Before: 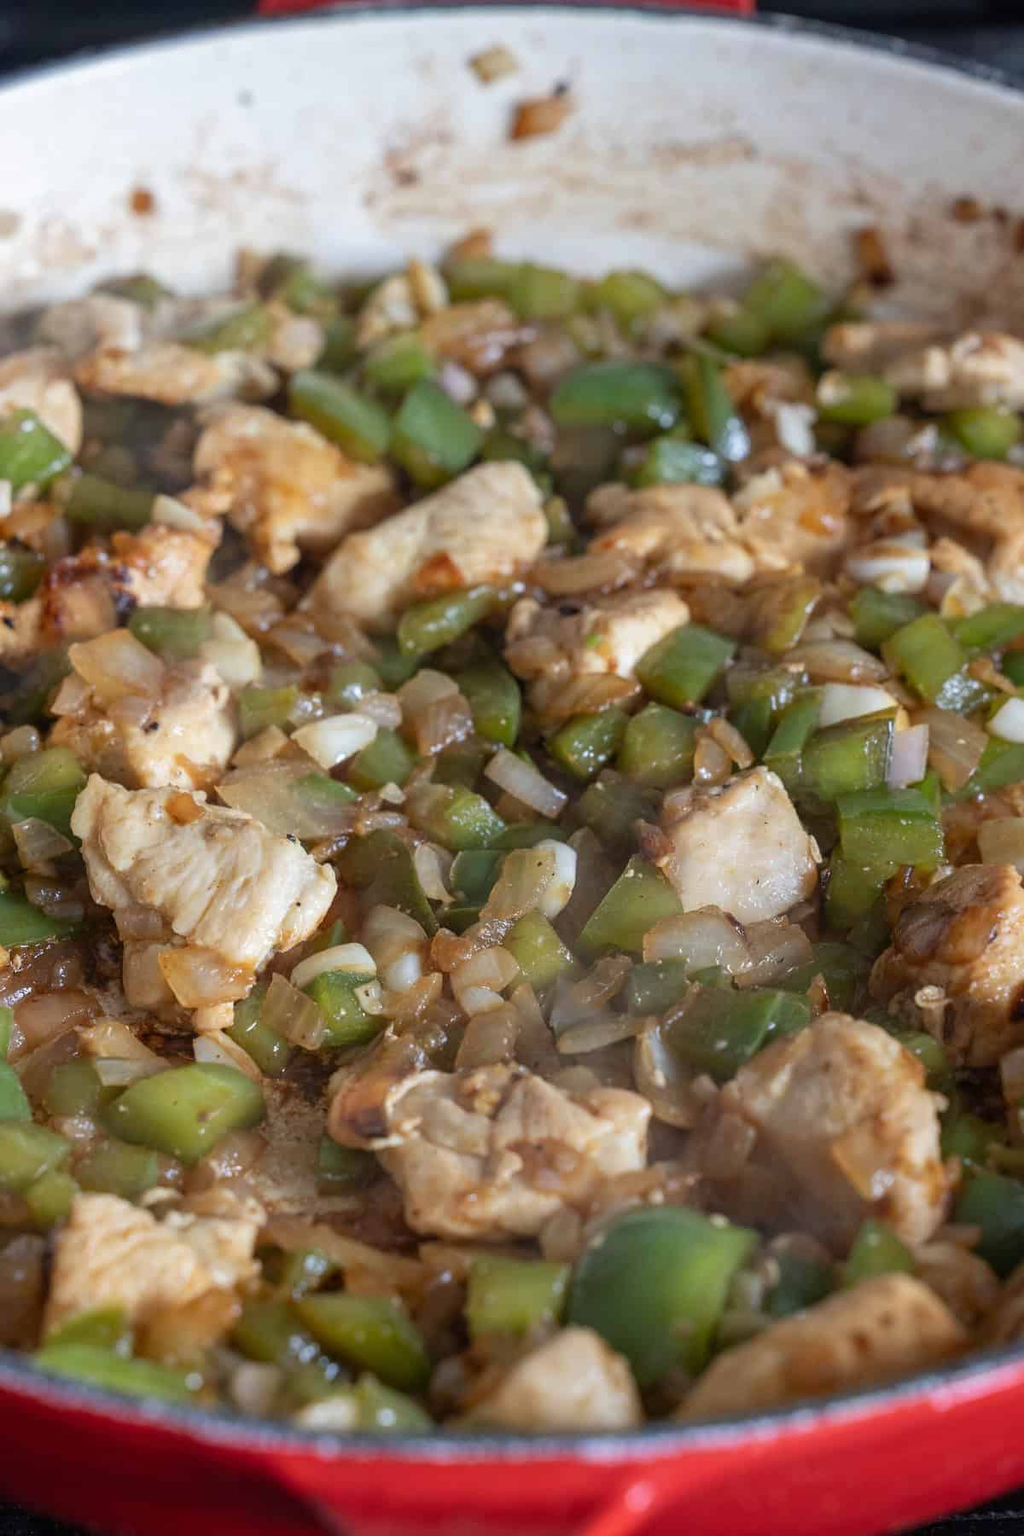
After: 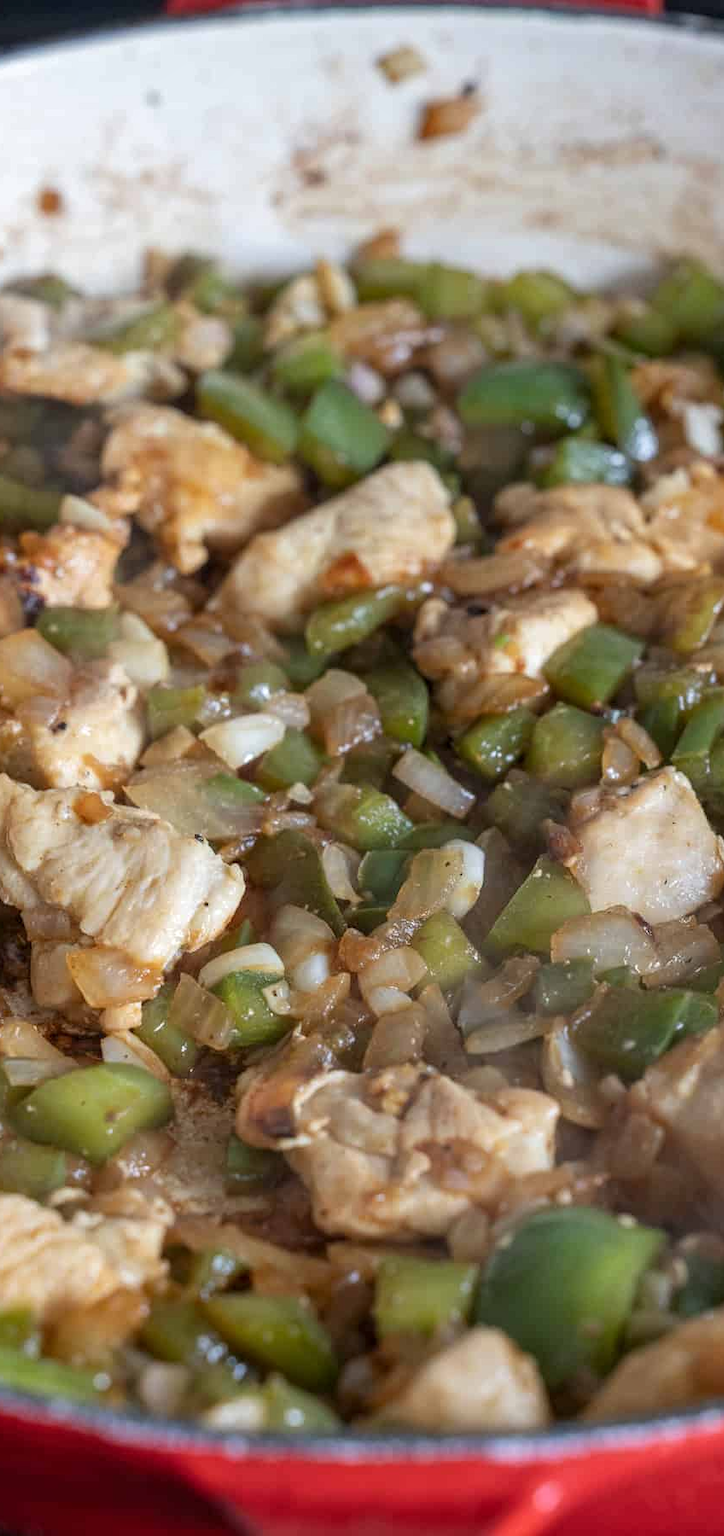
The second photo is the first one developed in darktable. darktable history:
local contrast: highlights 100%, shadows 100%, detail 120%, midtone range 0.2
crop and rotate: left 9.061%, right 20.142%
